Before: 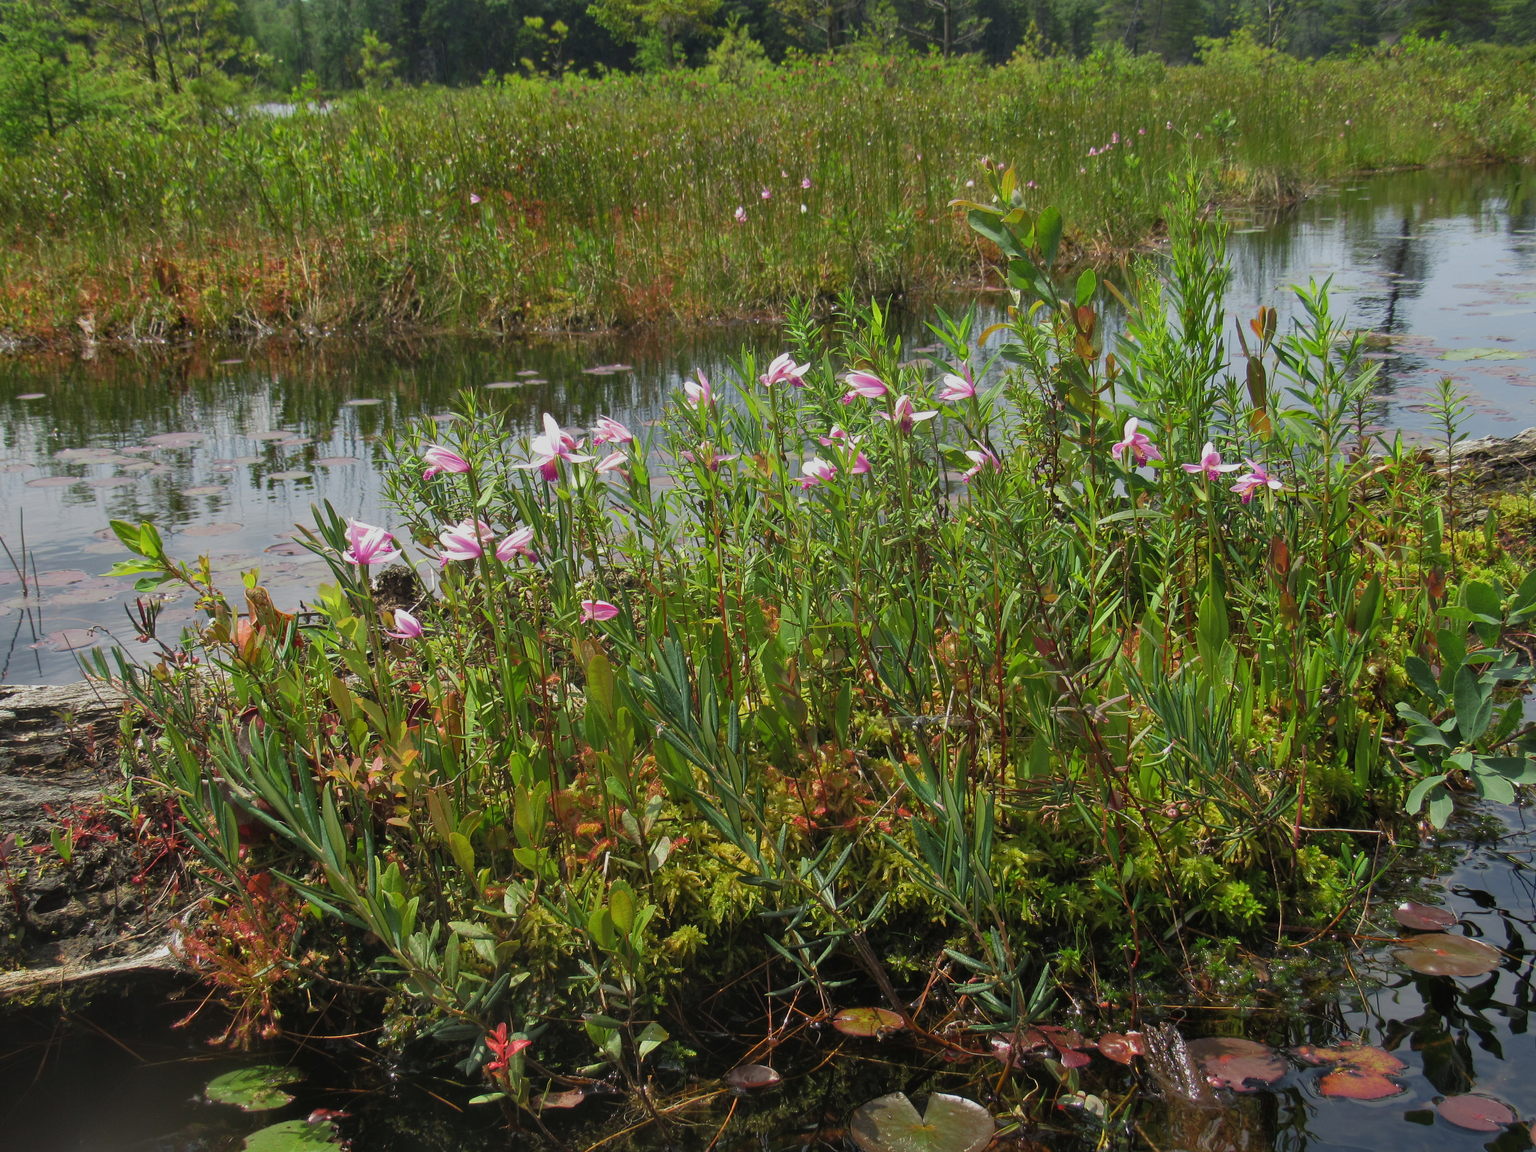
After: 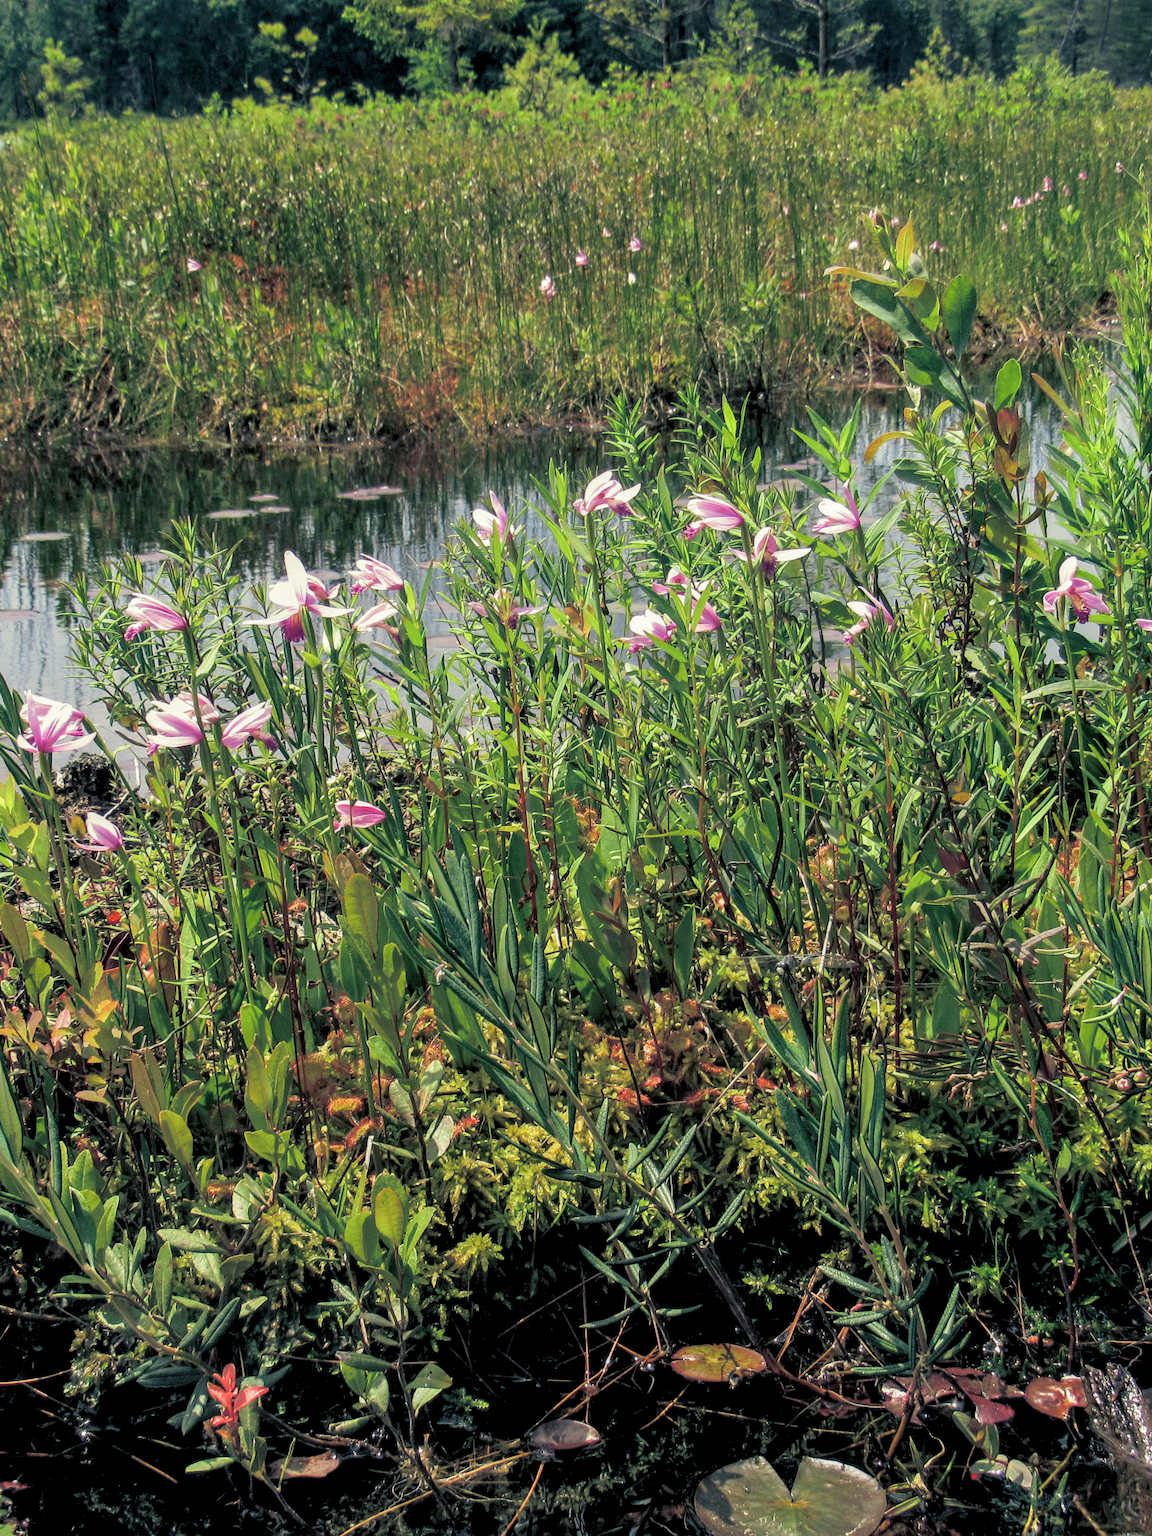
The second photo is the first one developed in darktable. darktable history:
rgb levels: preserve colors sum RGB, levels [[0.038, 0.433, 0.934], [0, 0.5, 1], [0, 0.5, 1]]
local contrast: detail 160%
crop: left 21.496%, right 22.254%
split-toning: shadows › hue 216°, shadows › saturation 1, highlights › hue 57.6°, balance -33.4
